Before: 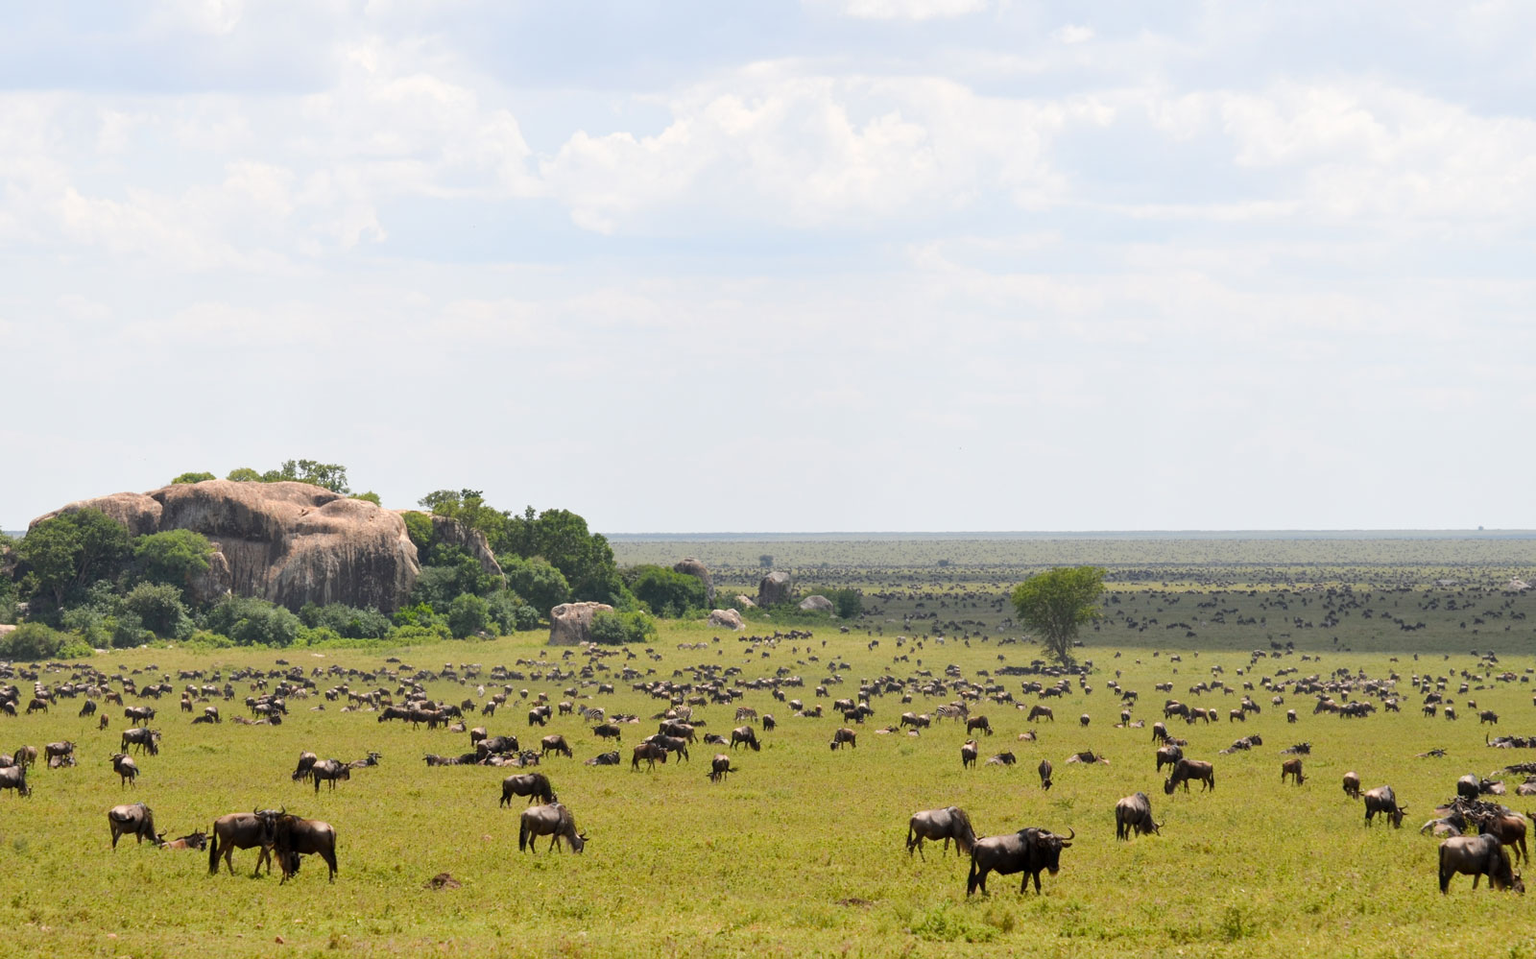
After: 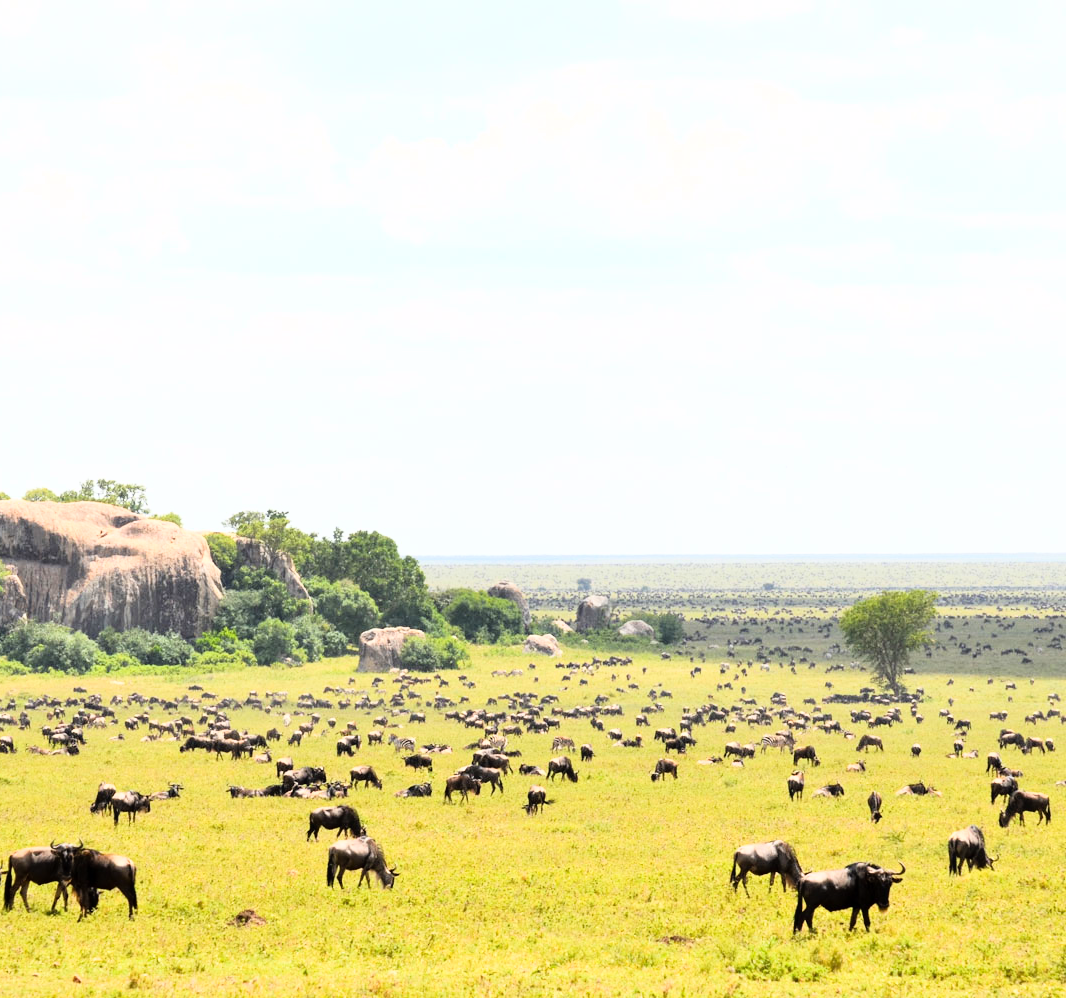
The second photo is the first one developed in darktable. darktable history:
base curve: curves: ch0 [(0, 0) (0.012, 0.01) (0.073, 0.168) (0.31, 0.711) (0.645, 0.957) (1, 1)]
crop and rotate: left 13.452%, right 19.894%
